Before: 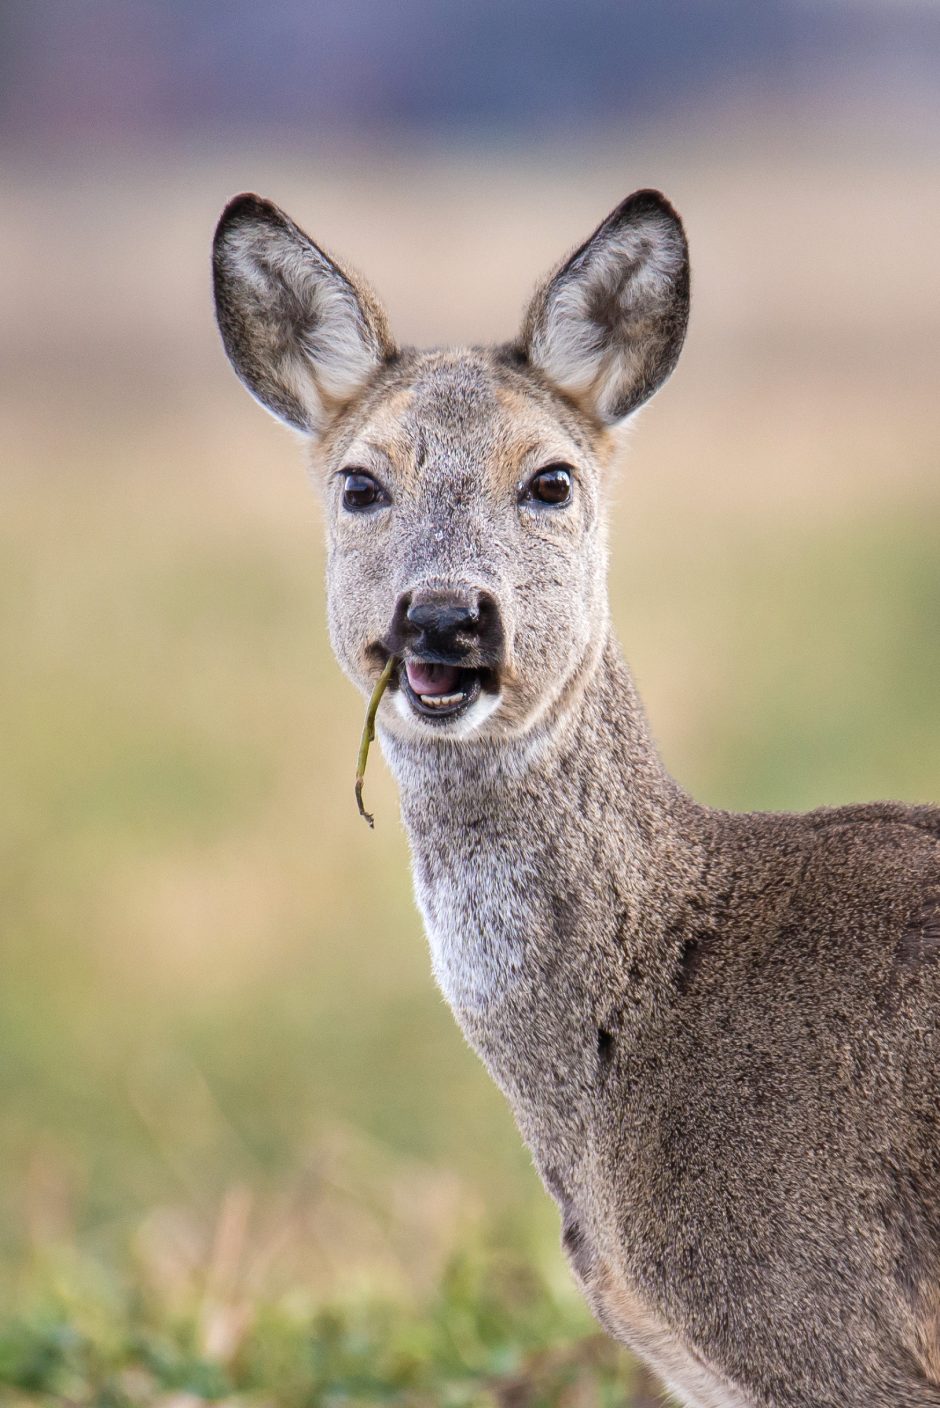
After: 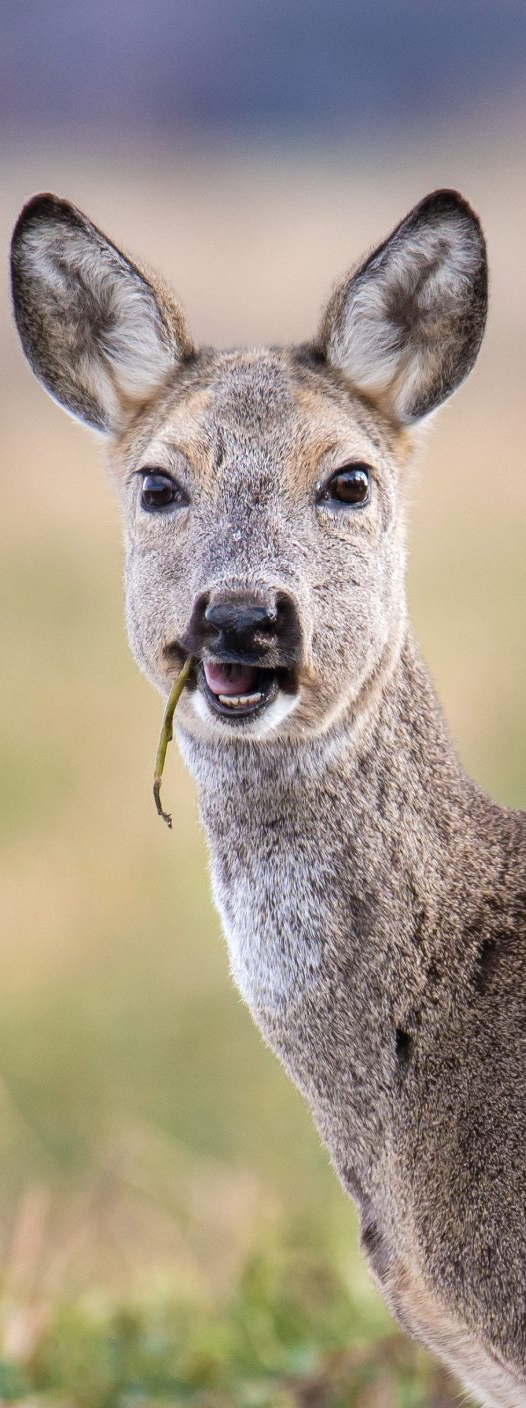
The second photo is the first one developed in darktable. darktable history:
base curve: preserve colors none
exposure: exposure -0.002 EV, compensate exposure bias true, compensate highlight preservation false
crop: left 21.506%, right 22.536%
